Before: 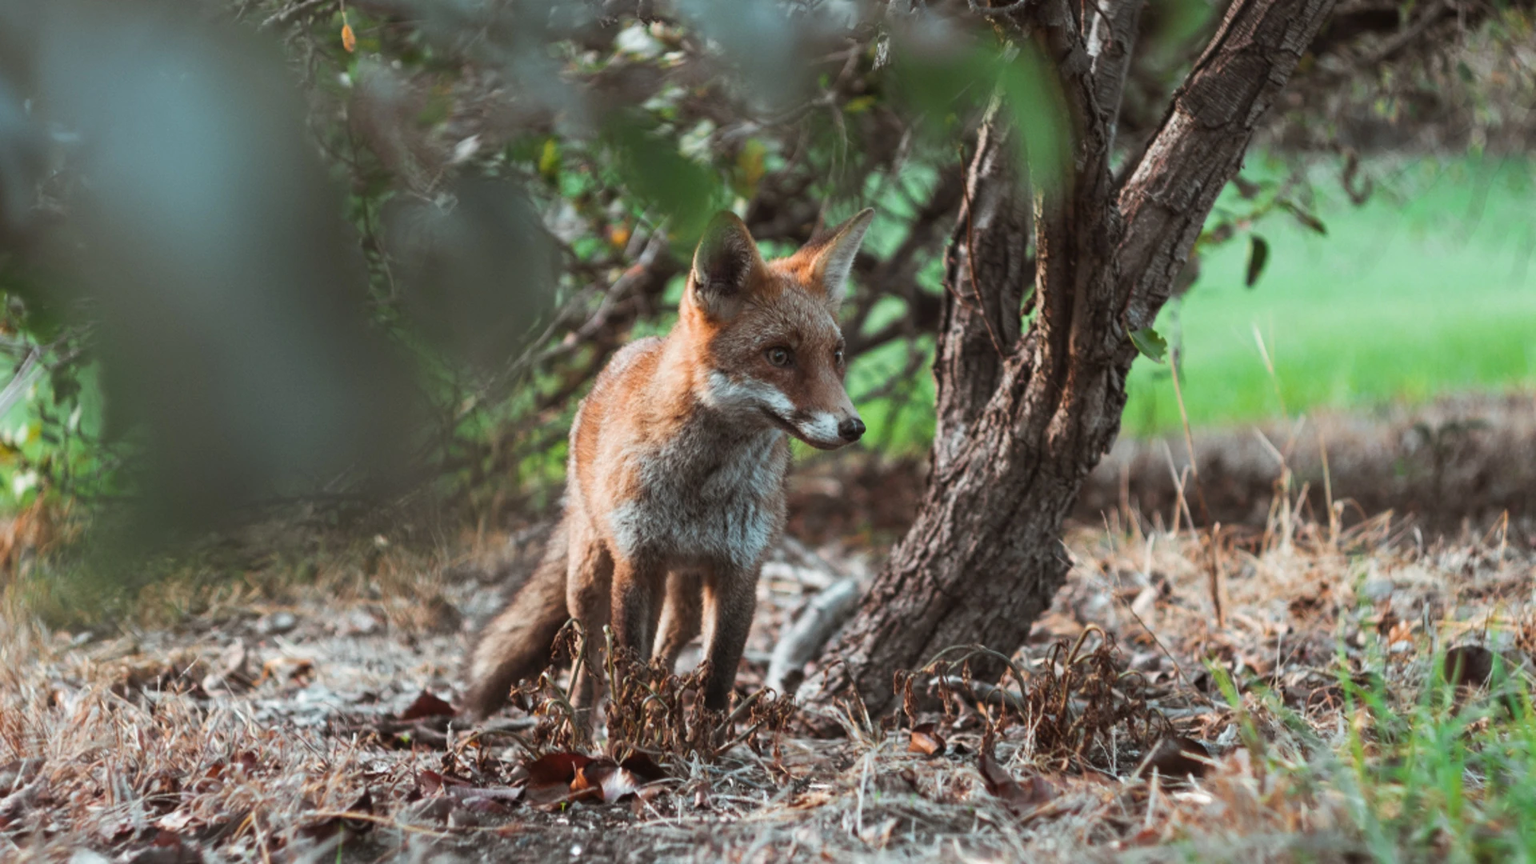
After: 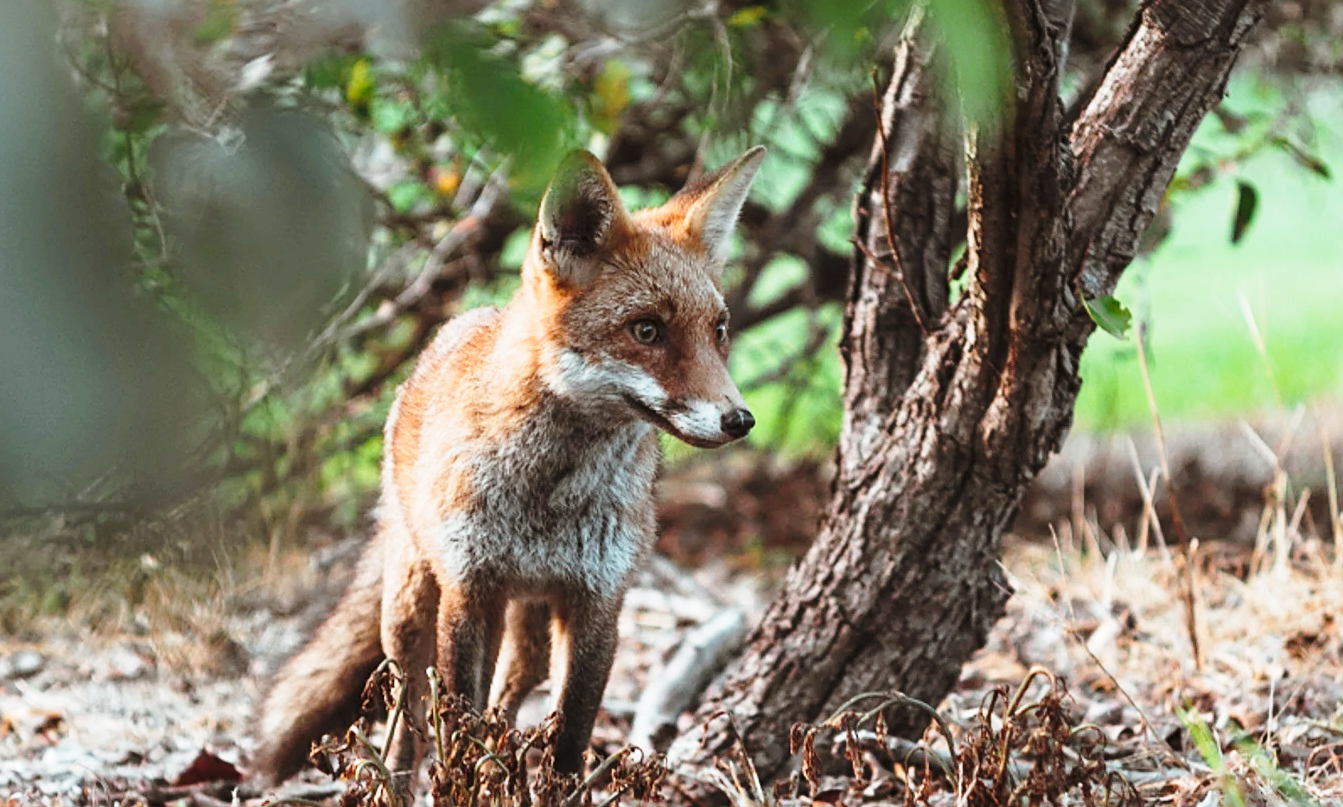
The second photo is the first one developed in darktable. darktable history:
sharpen: on, module defaults
base curve: curves: ch0 [(0, 0) (0.028, 0.03) (0.121, 0.232) (0.46, 0.748) (0.859, 0.968) (1, 1)], preserve colors none
crop and rotate: left 17.046%, top 10.659%, right 12.989%, bottom 14.553%
